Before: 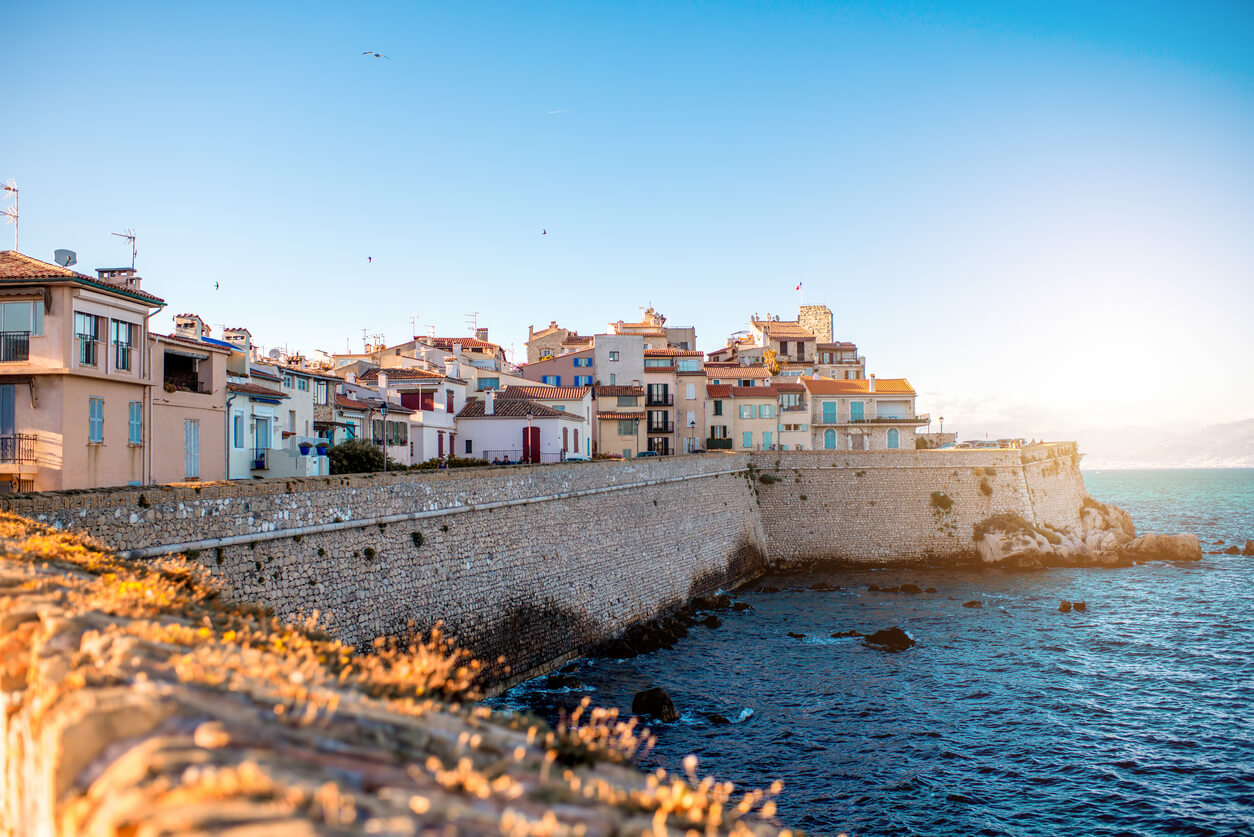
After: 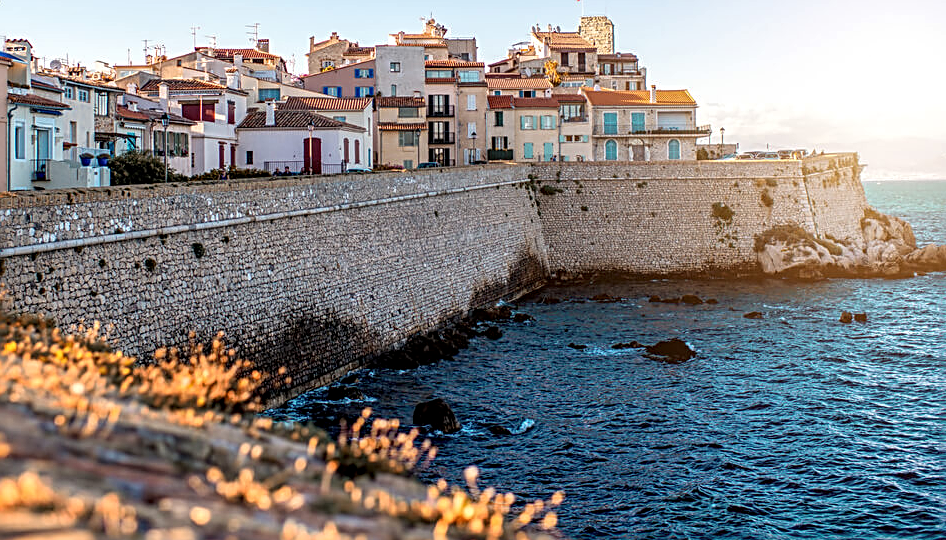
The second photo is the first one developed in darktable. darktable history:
local contrast: on, module defaults
crop and rotate: left 17.482%, top 34.558%, right 7.013%, bottom 0.919%
sharpen: radius 2.642, amount 0.654
